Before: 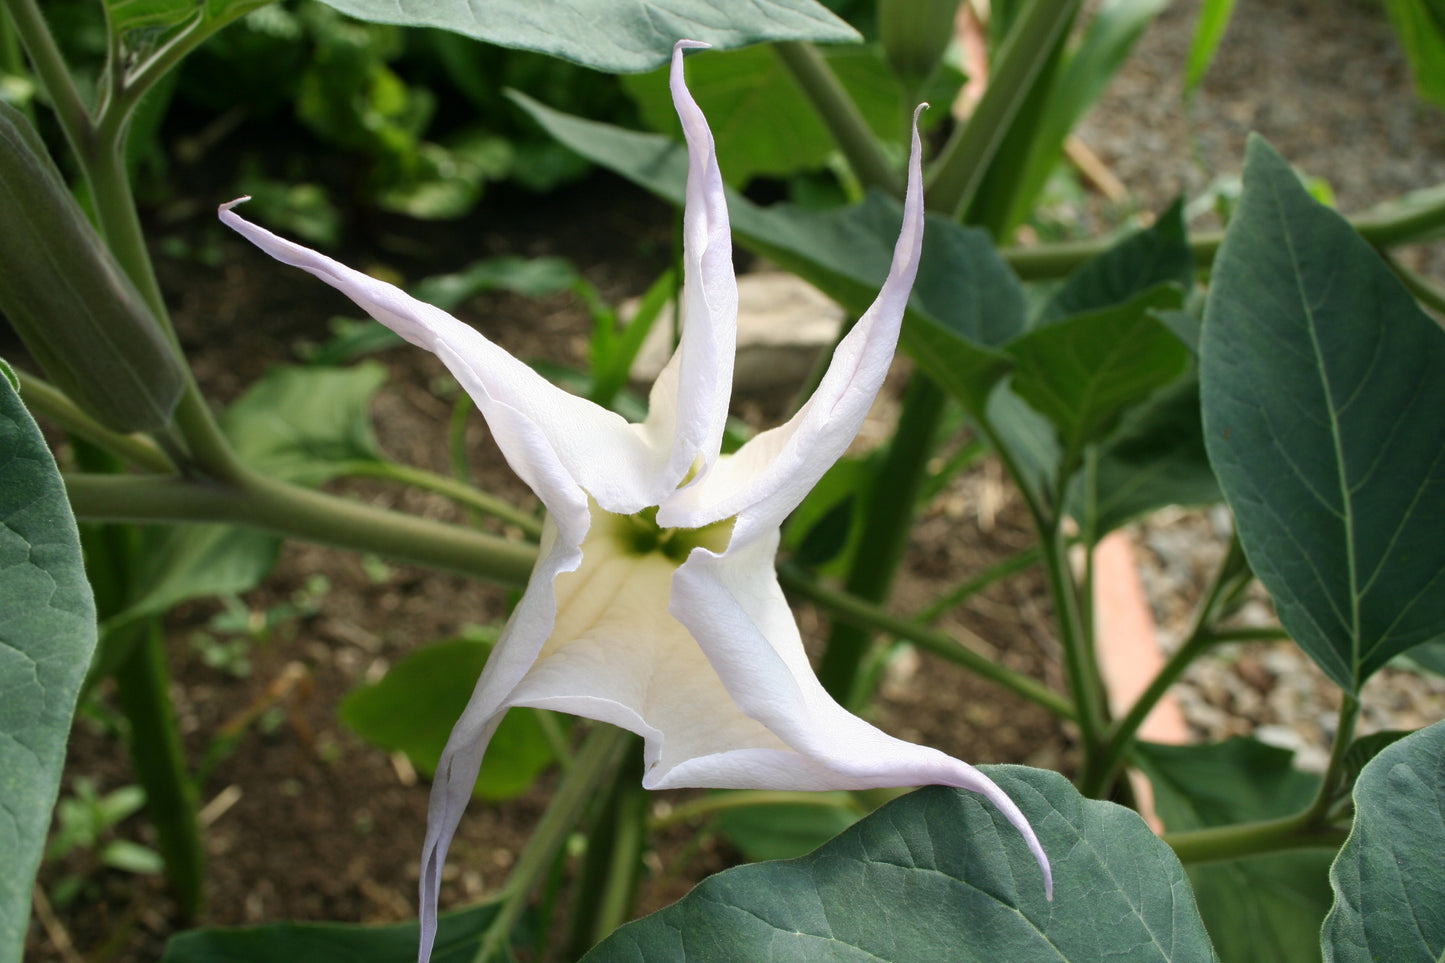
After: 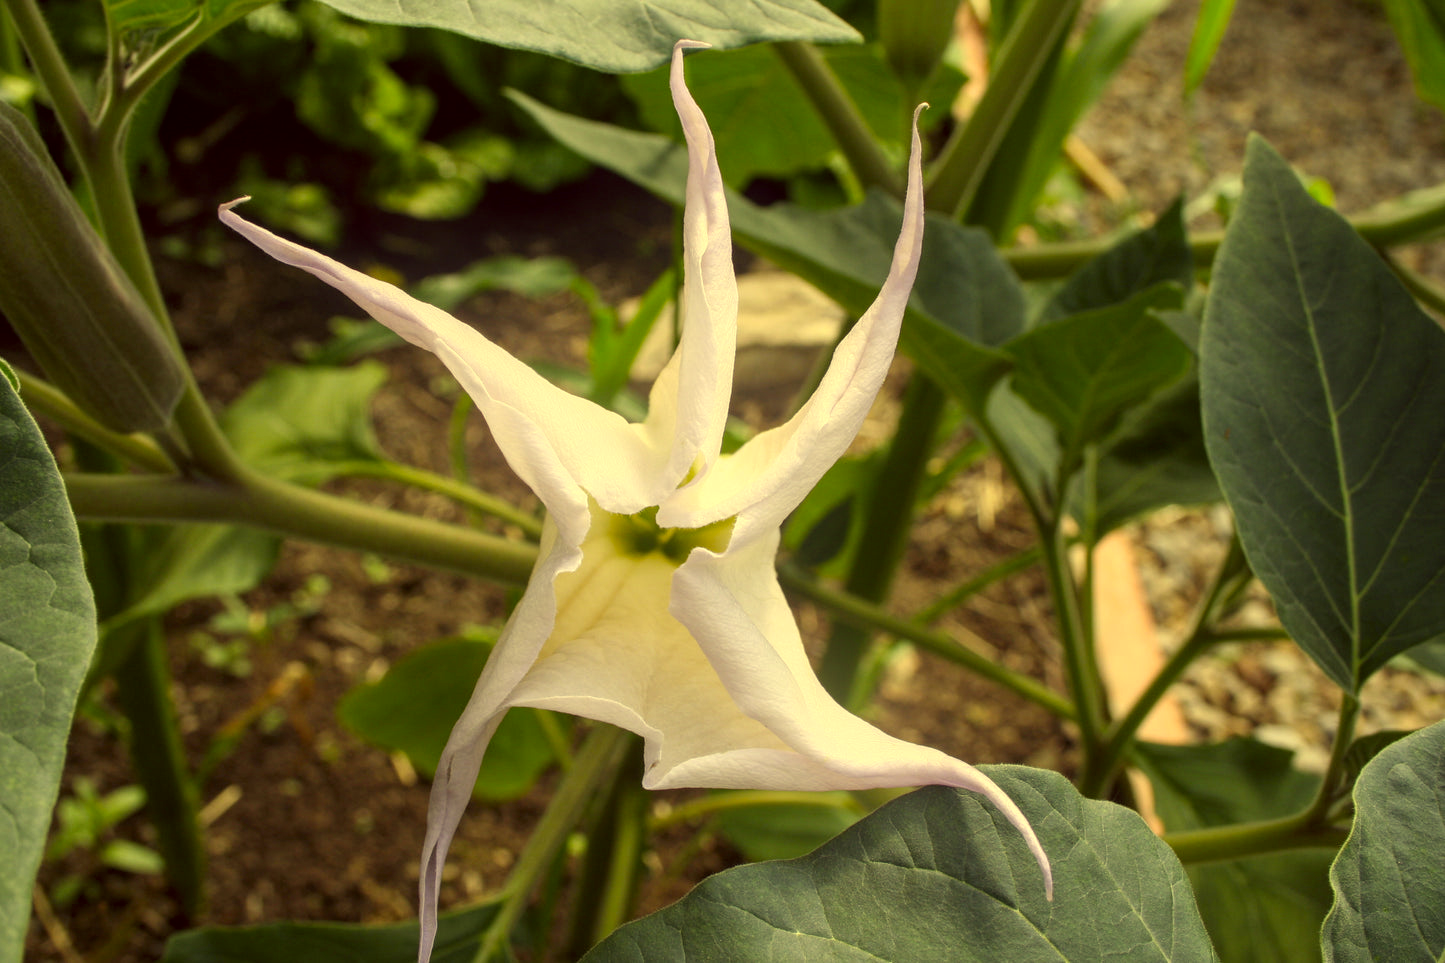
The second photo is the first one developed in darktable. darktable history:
base curve: preserve colors none
local contrast: on, module defaults
bloom: size 13.65%, threshold 98.39%, strength 4.82%
color correction: highlights a* -0.482, highlights b* 40, shadows a* 9.8, shadows b* -0.161
exposure: compensate highlight preservation false
